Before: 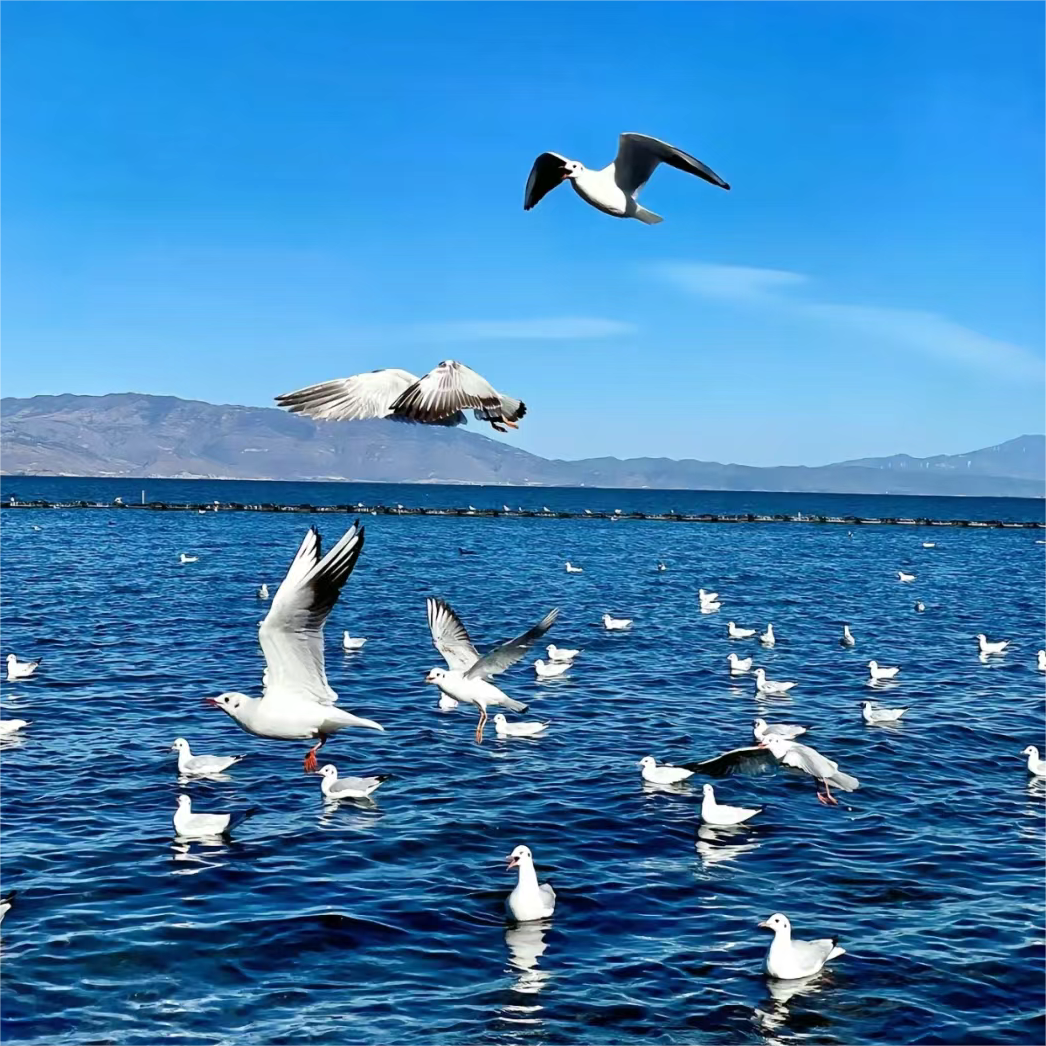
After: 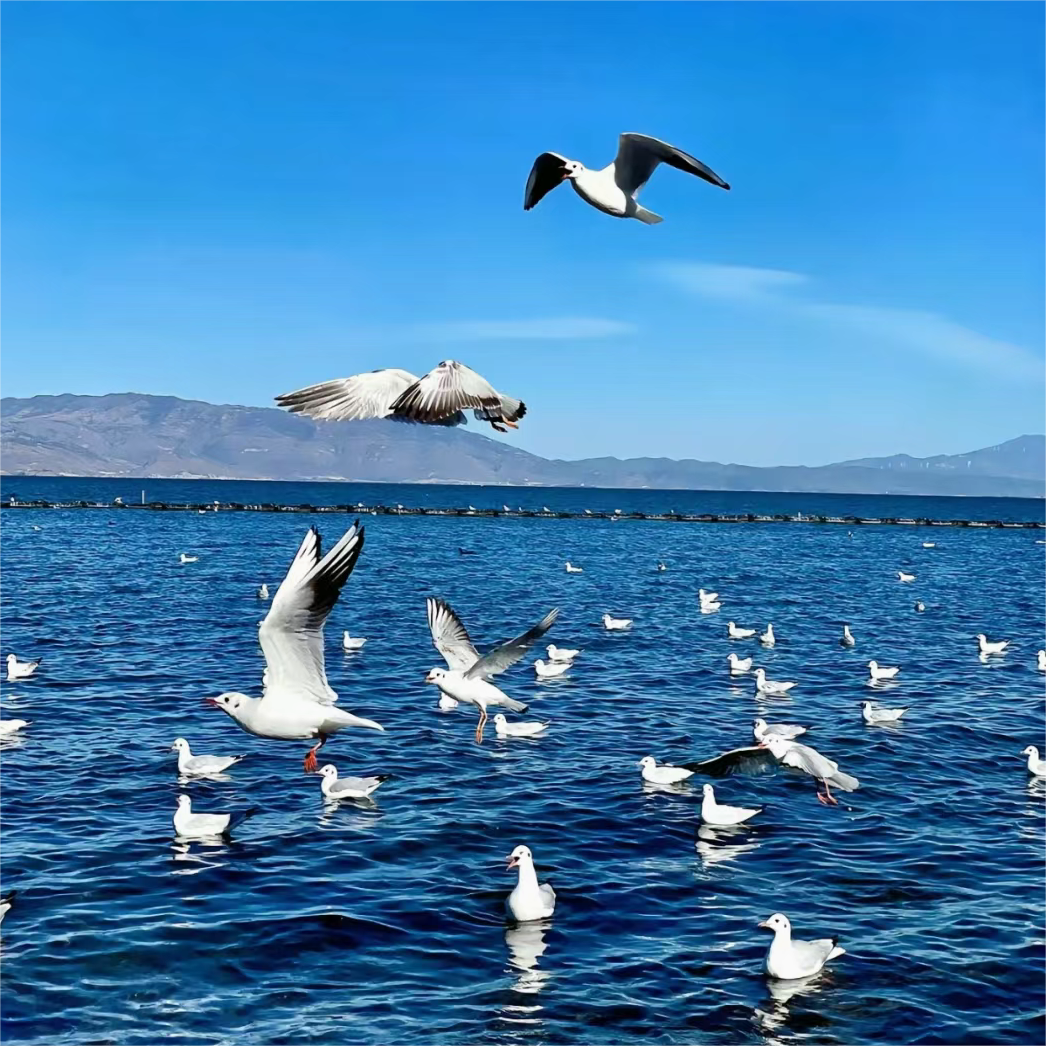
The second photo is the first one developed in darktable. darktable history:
exposure: exposure -0.071 EV, compensate exposure bias true, compensate highlight preservation false
